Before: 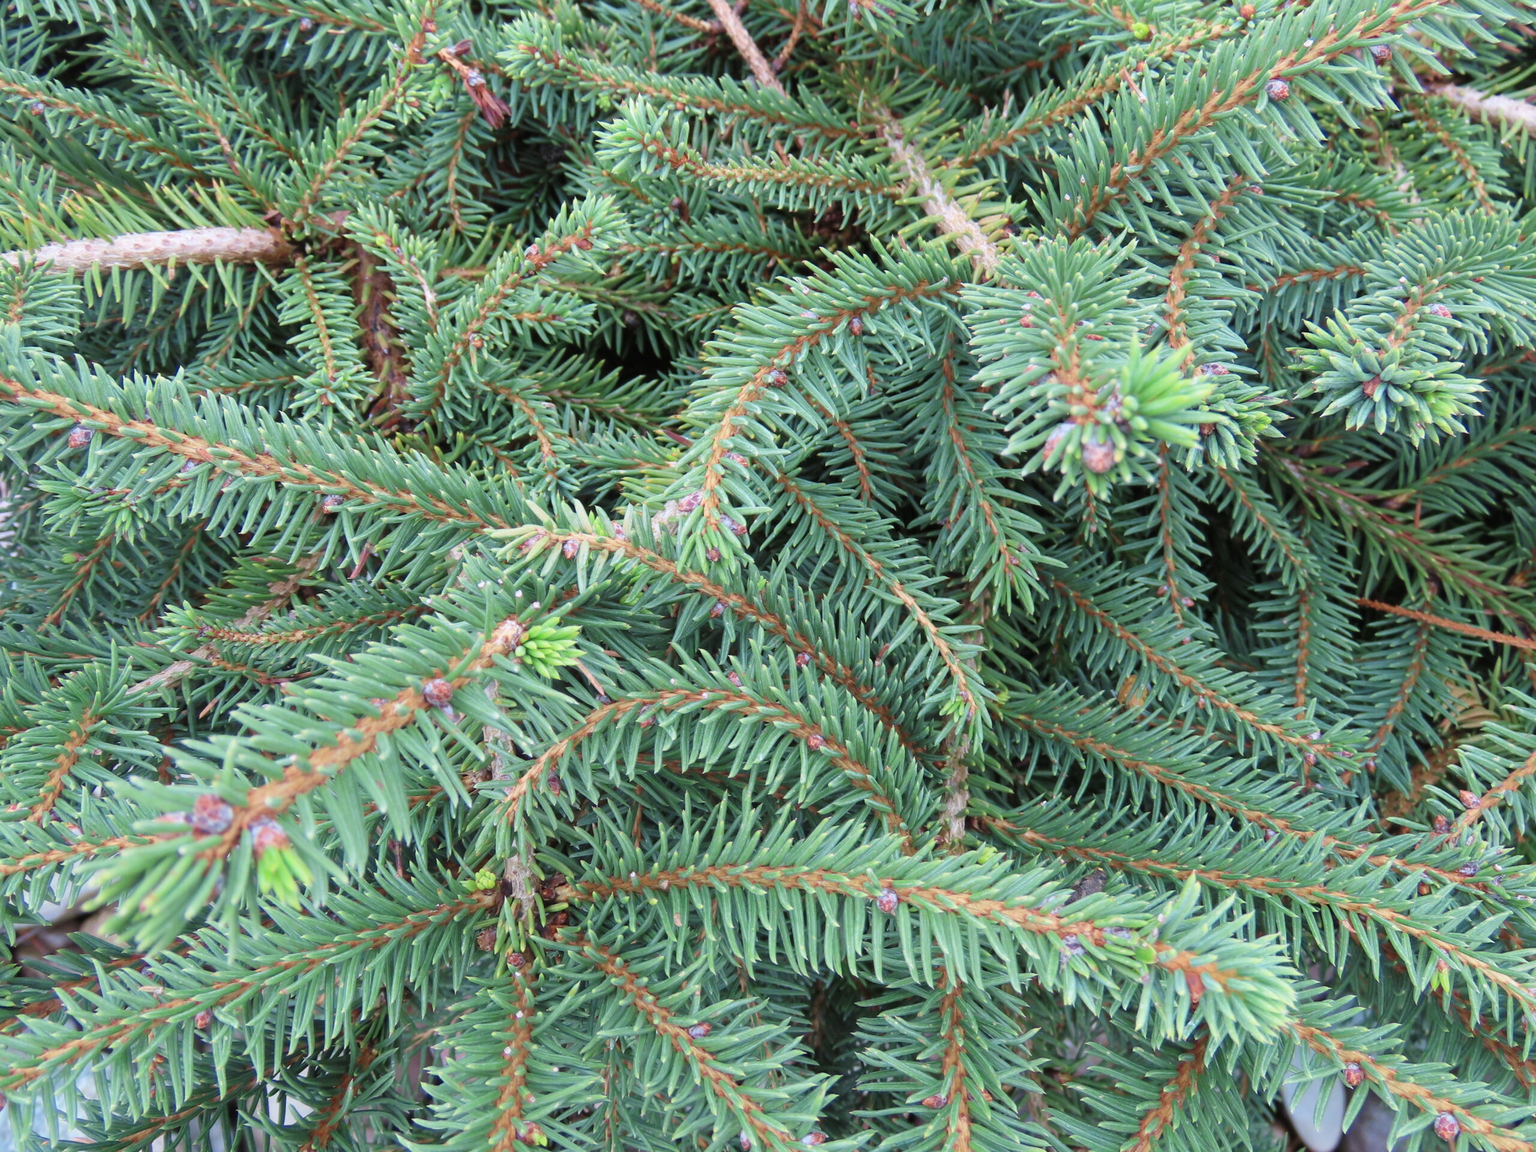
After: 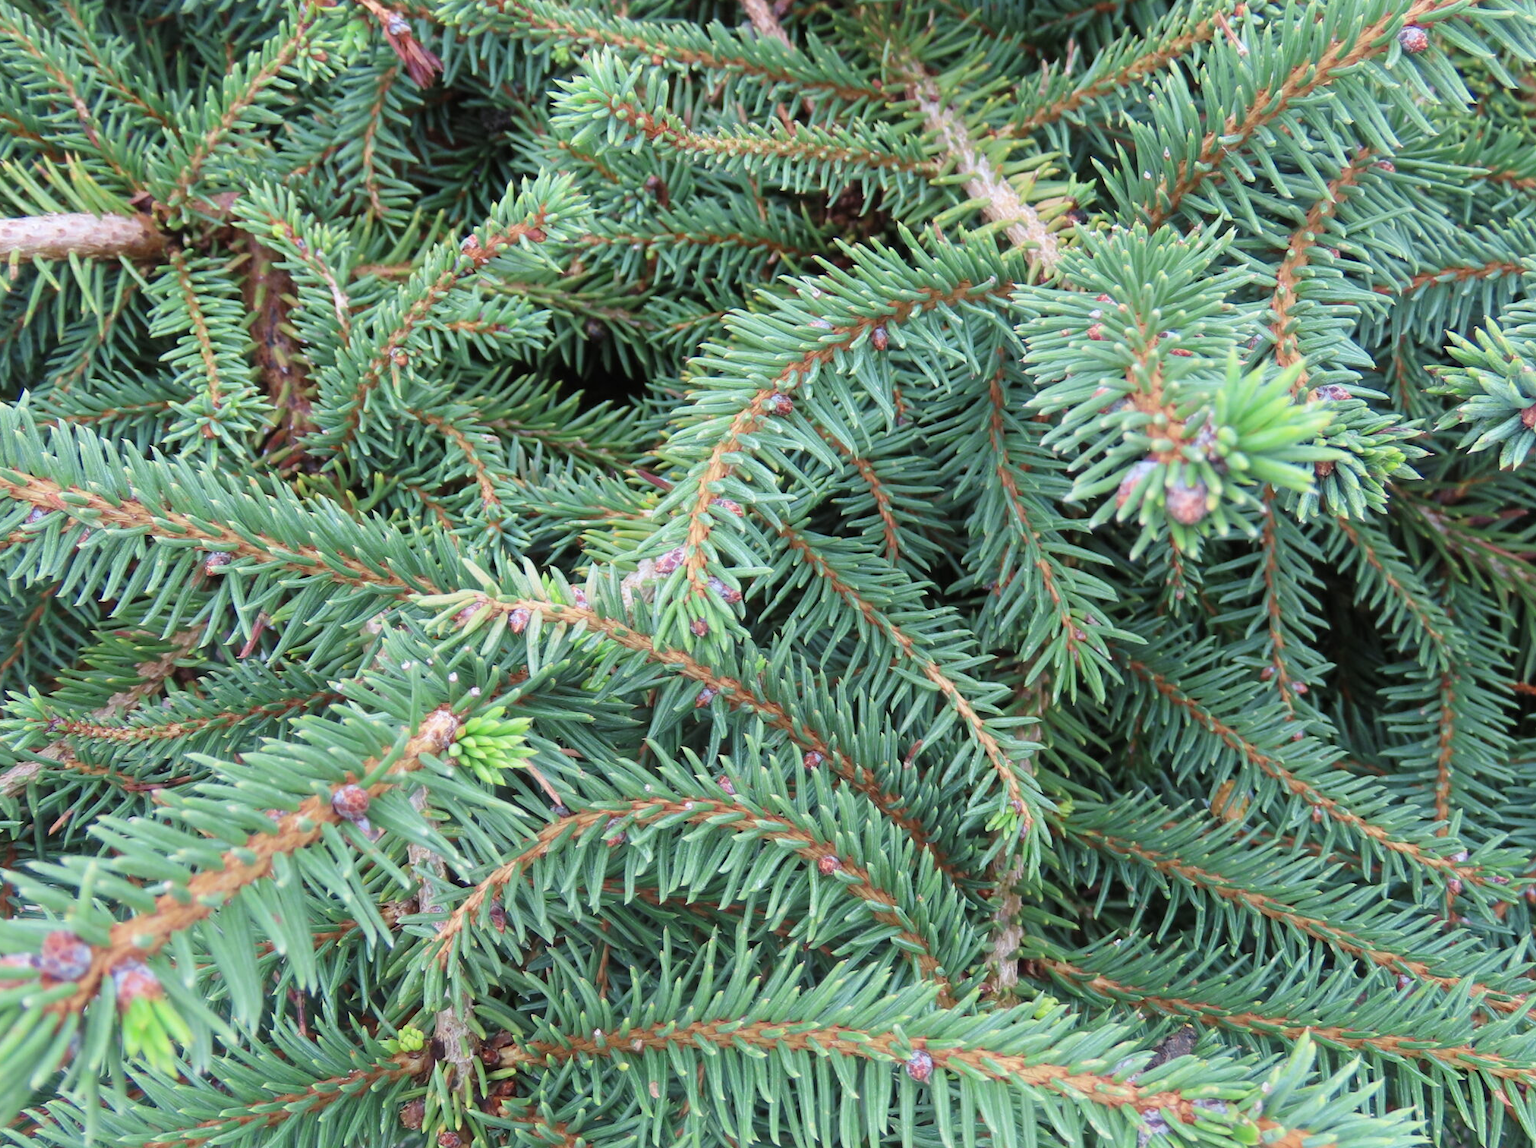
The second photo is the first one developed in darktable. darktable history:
crop and rotate: left 10.499%, top 5.151%, right 10.447%, bottom 16.085%
